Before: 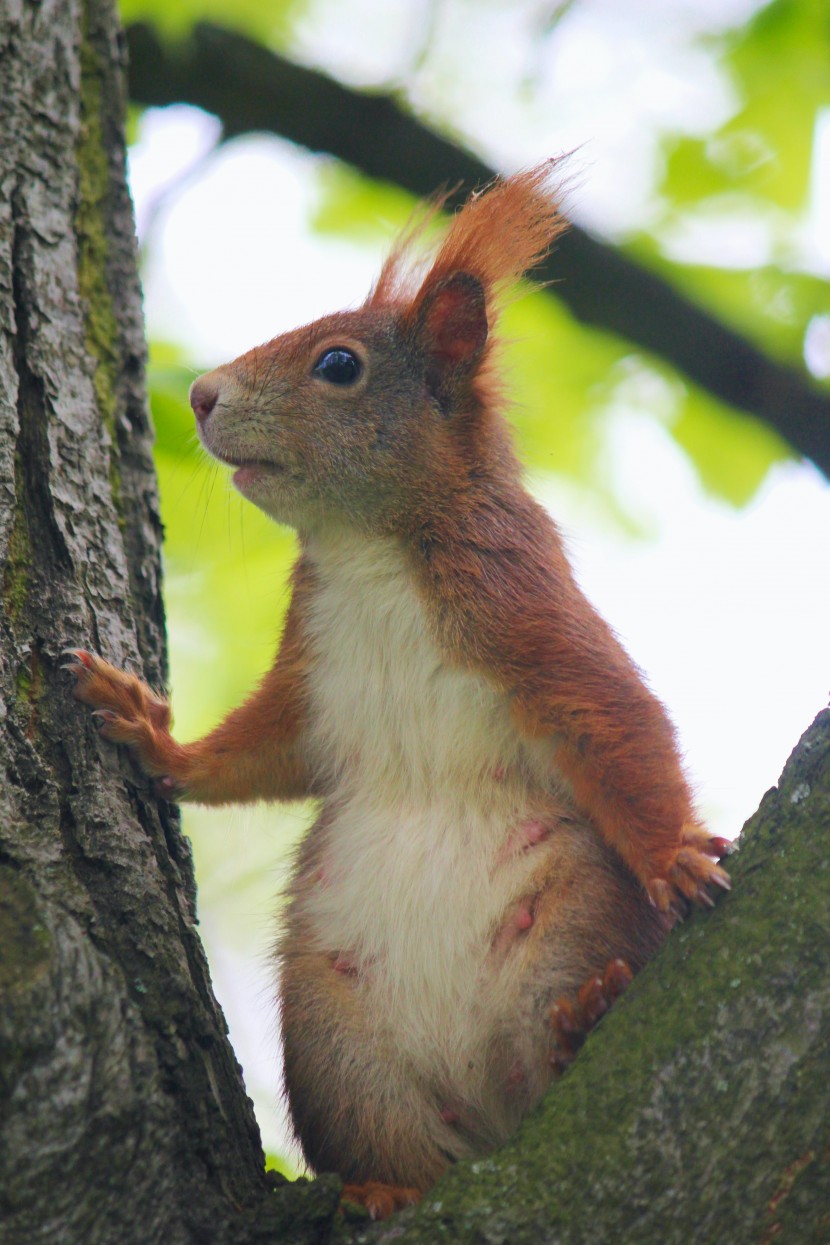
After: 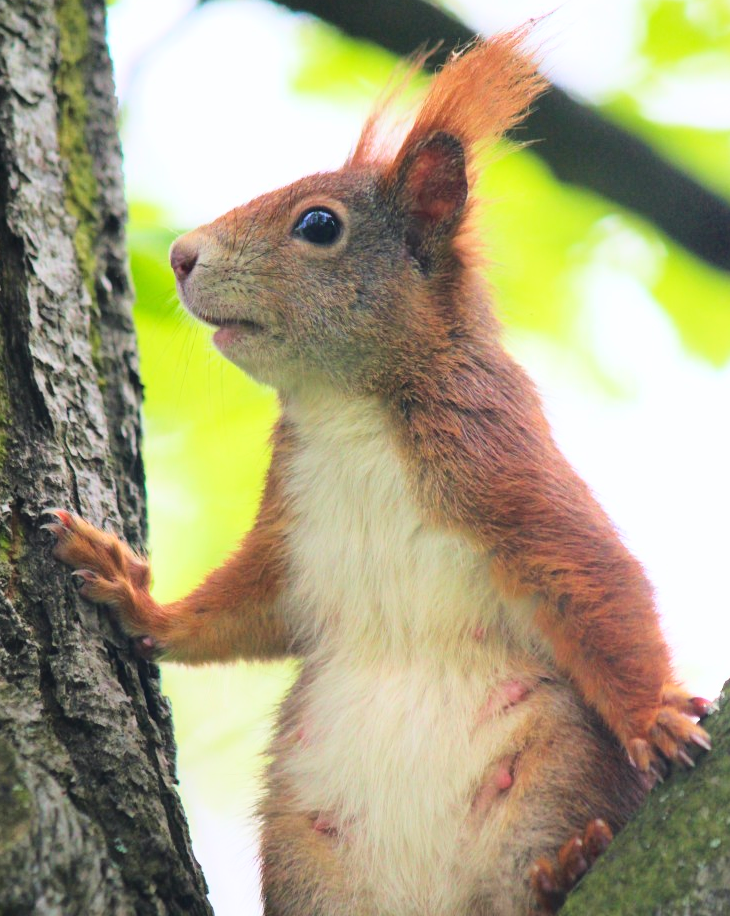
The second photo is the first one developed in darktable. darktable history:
crop and rotate: left 2.425%, top 11.305%, right 9.6%, bottom 15.08%
base curve: curves: ch0 [(0, 0) (0.028, 0.03) (0.121, 0.232) (0.46, 0.748) (0.859, 0.968) (1, 1)]
